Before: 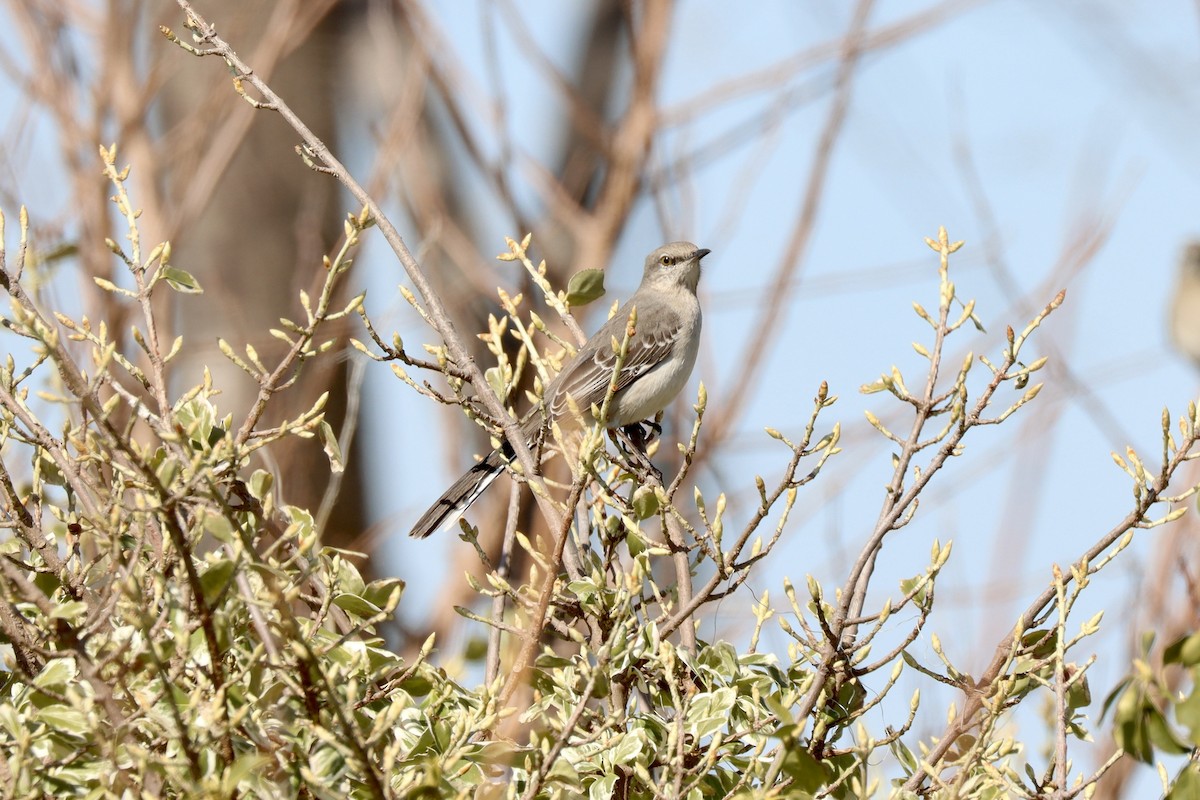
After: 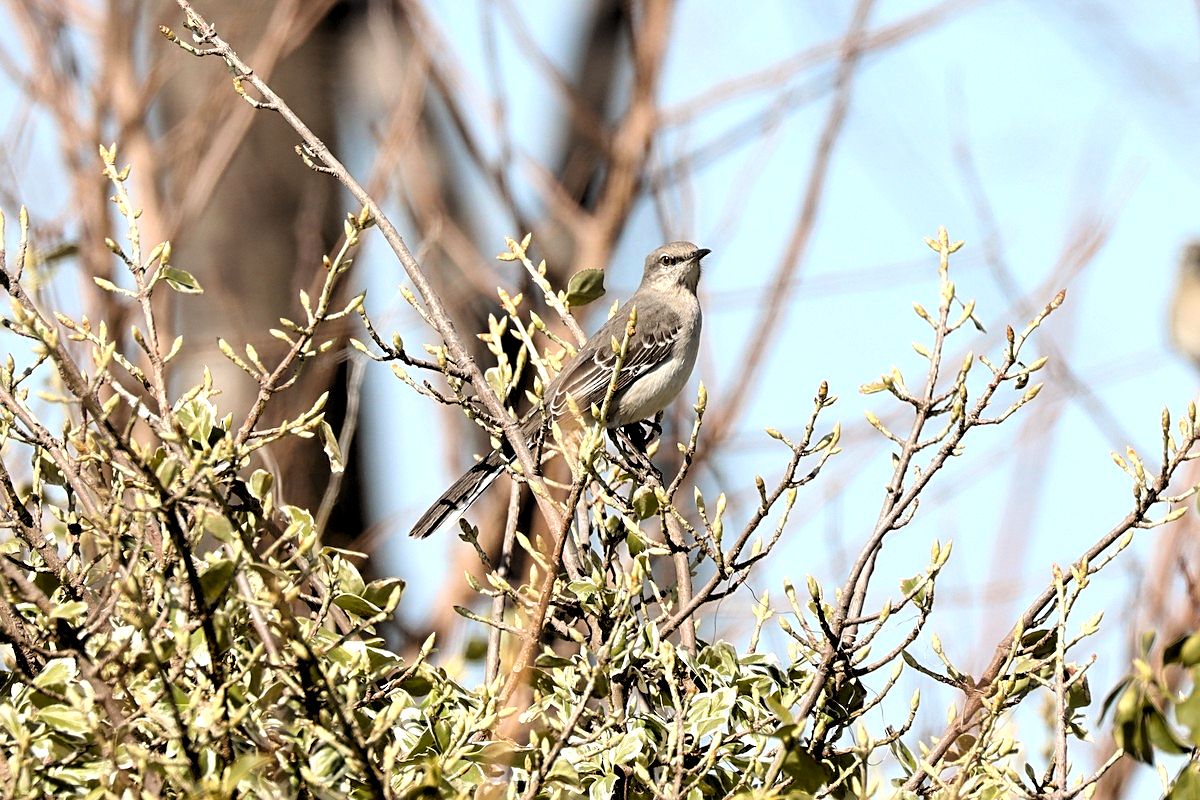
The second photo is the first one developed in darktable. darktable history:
sharpen: on, module defaults
levels: levels [0.182, 0.542, 0.902]
